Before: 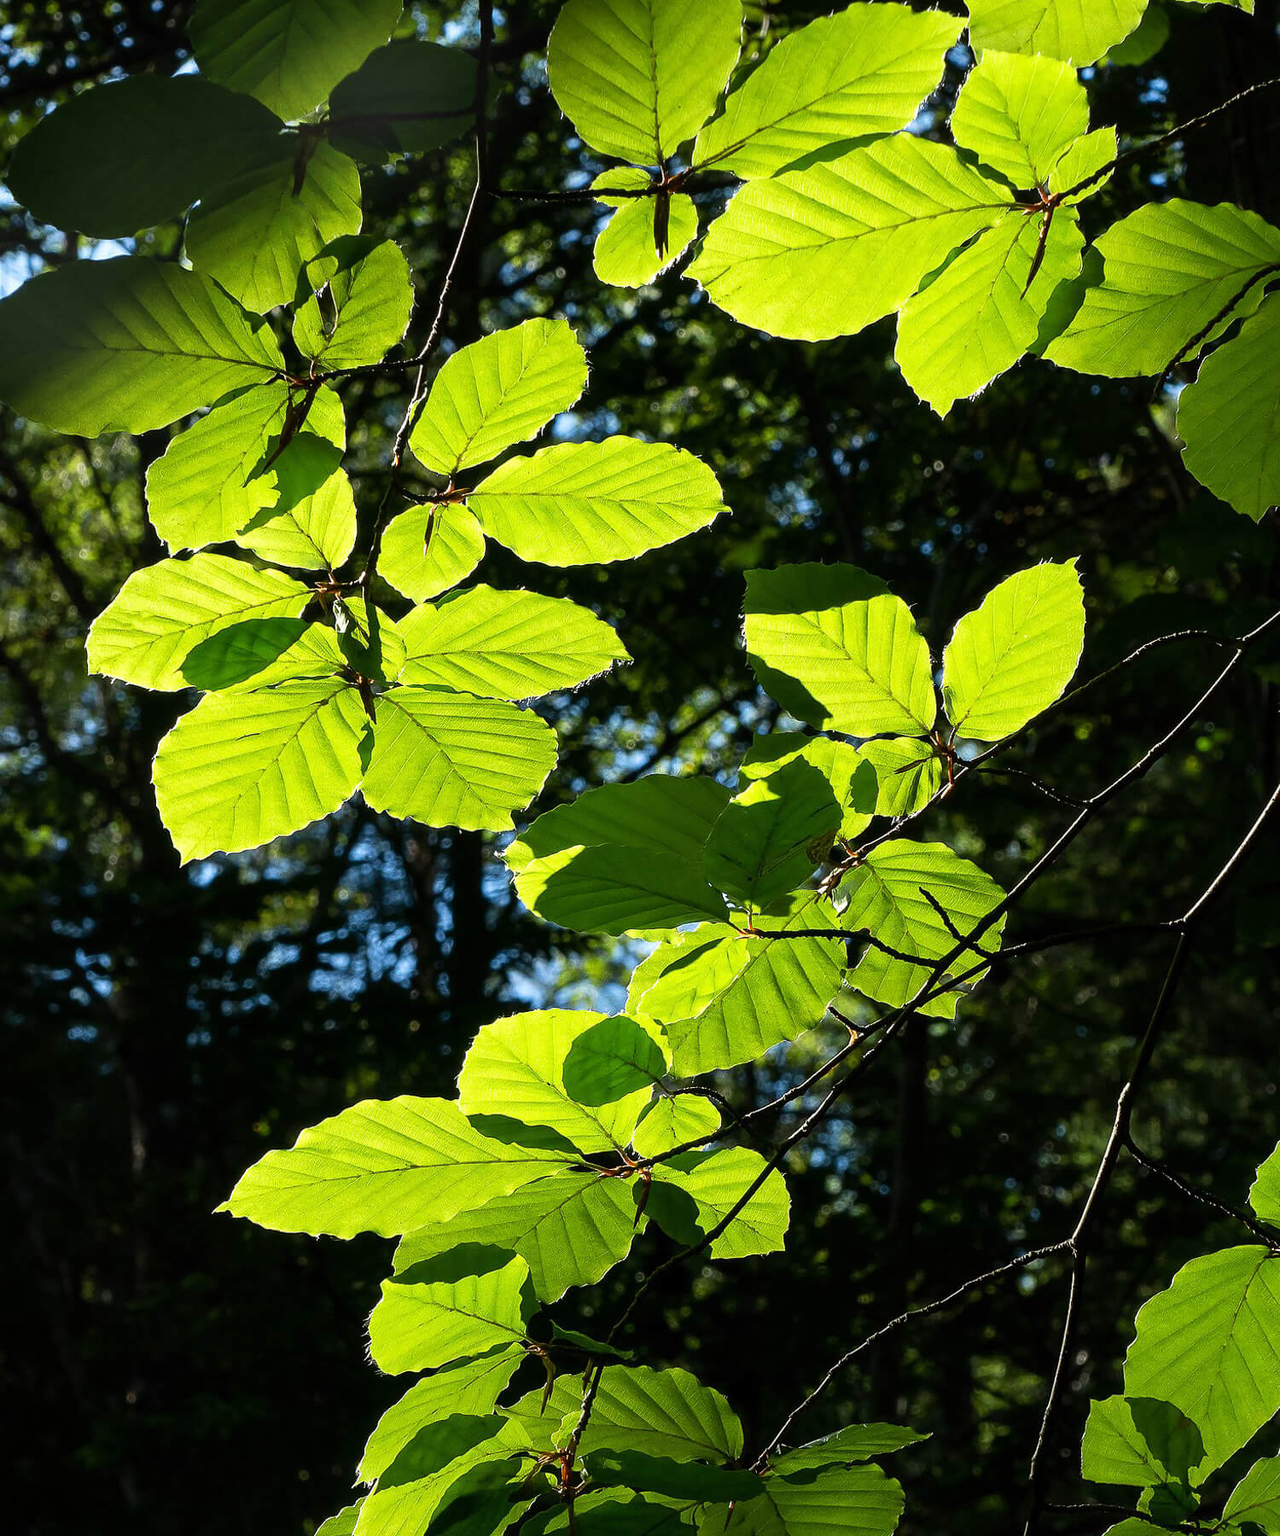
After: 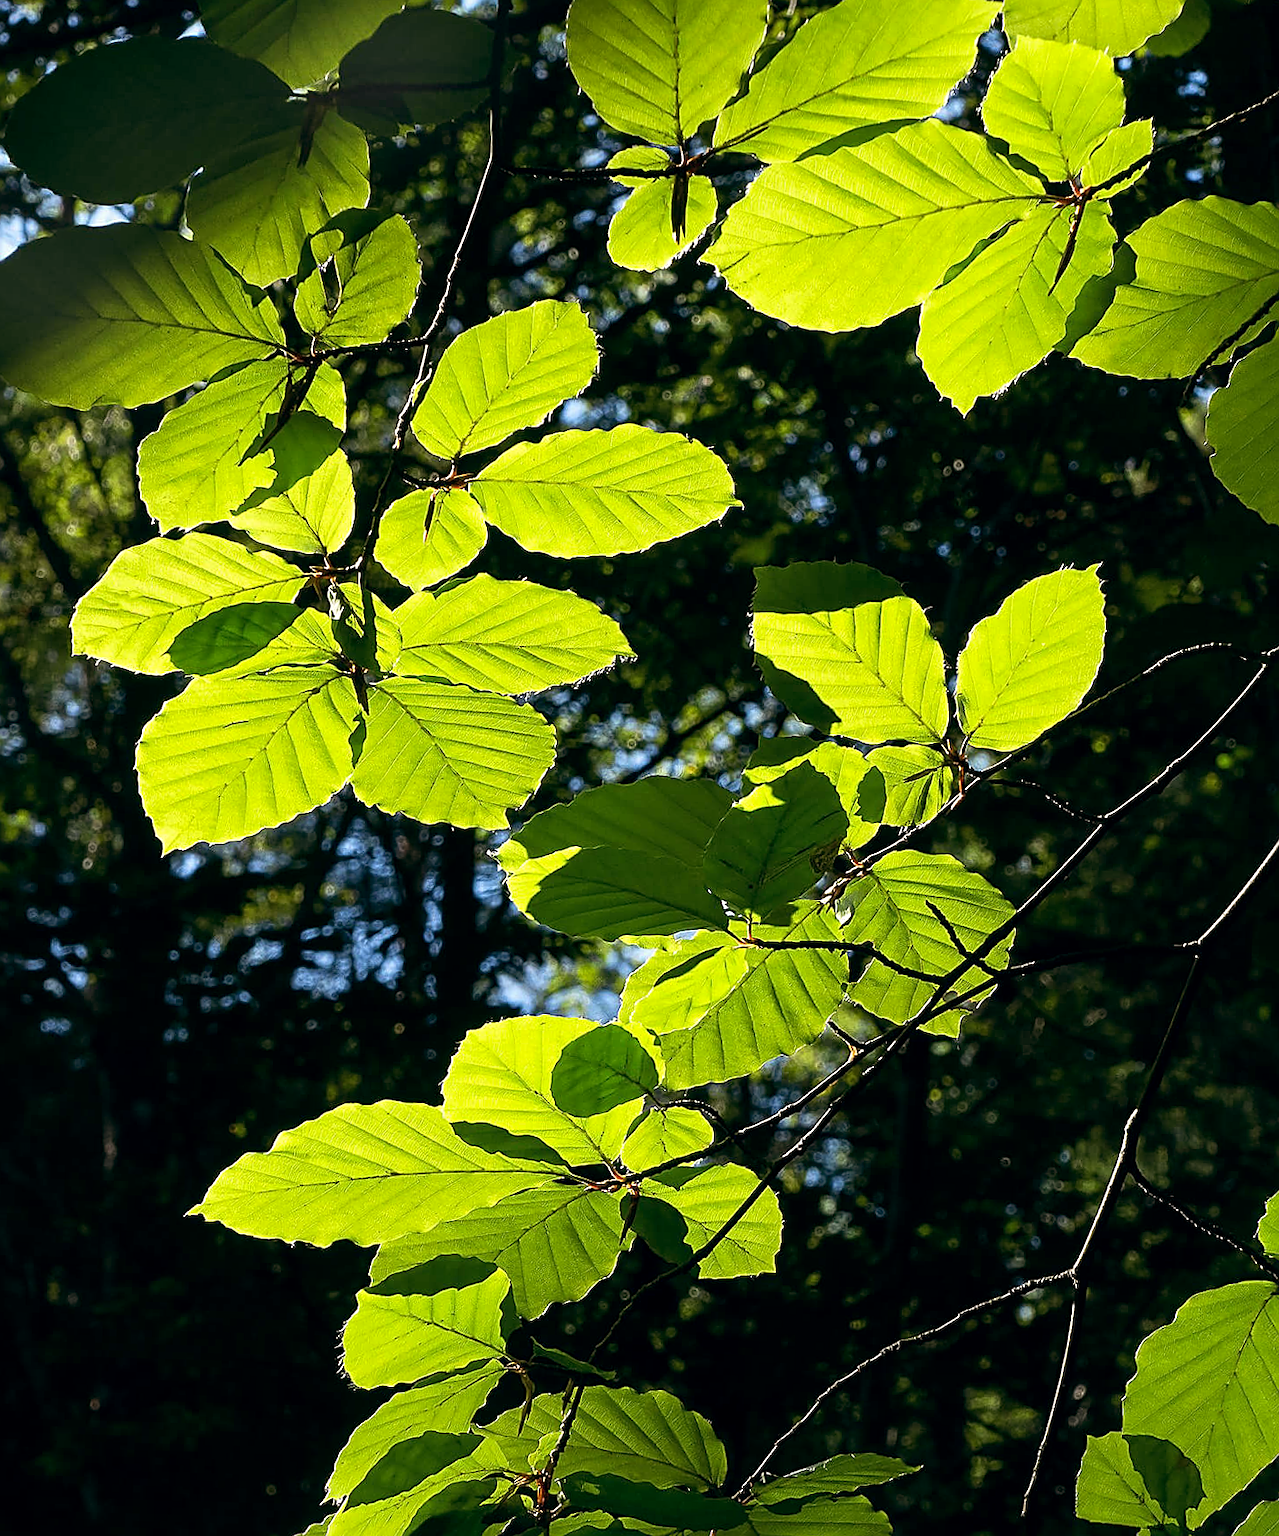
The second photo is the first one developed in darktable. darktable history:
crop and rotate: angle -1.69°
color balance: lift [0.998, 0.998, 1.001, 1.002], gamma [0.995, 1.025, 0.992, 0.975], gain [0.995, 1.02, 0.997, 0.98]
tone equalizer: on, module defaults
sharpen: amount 0.55
